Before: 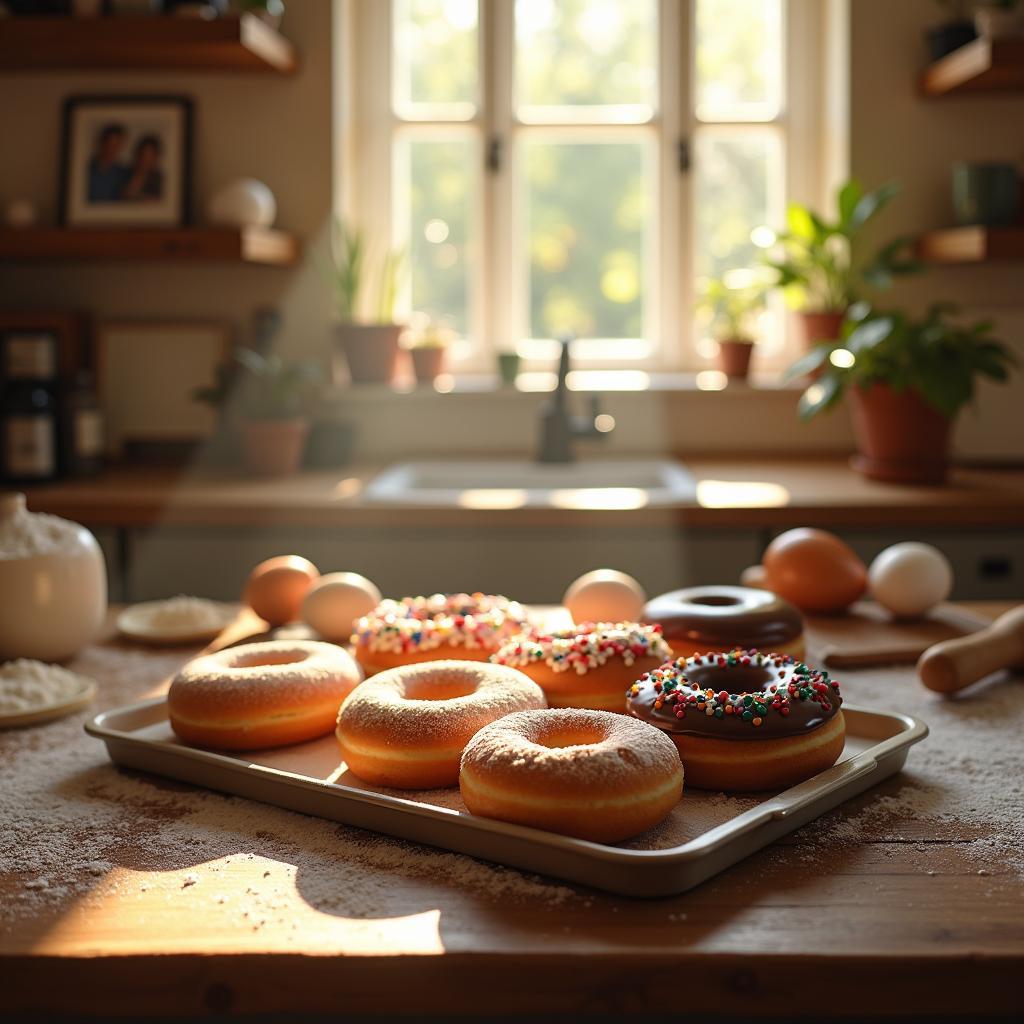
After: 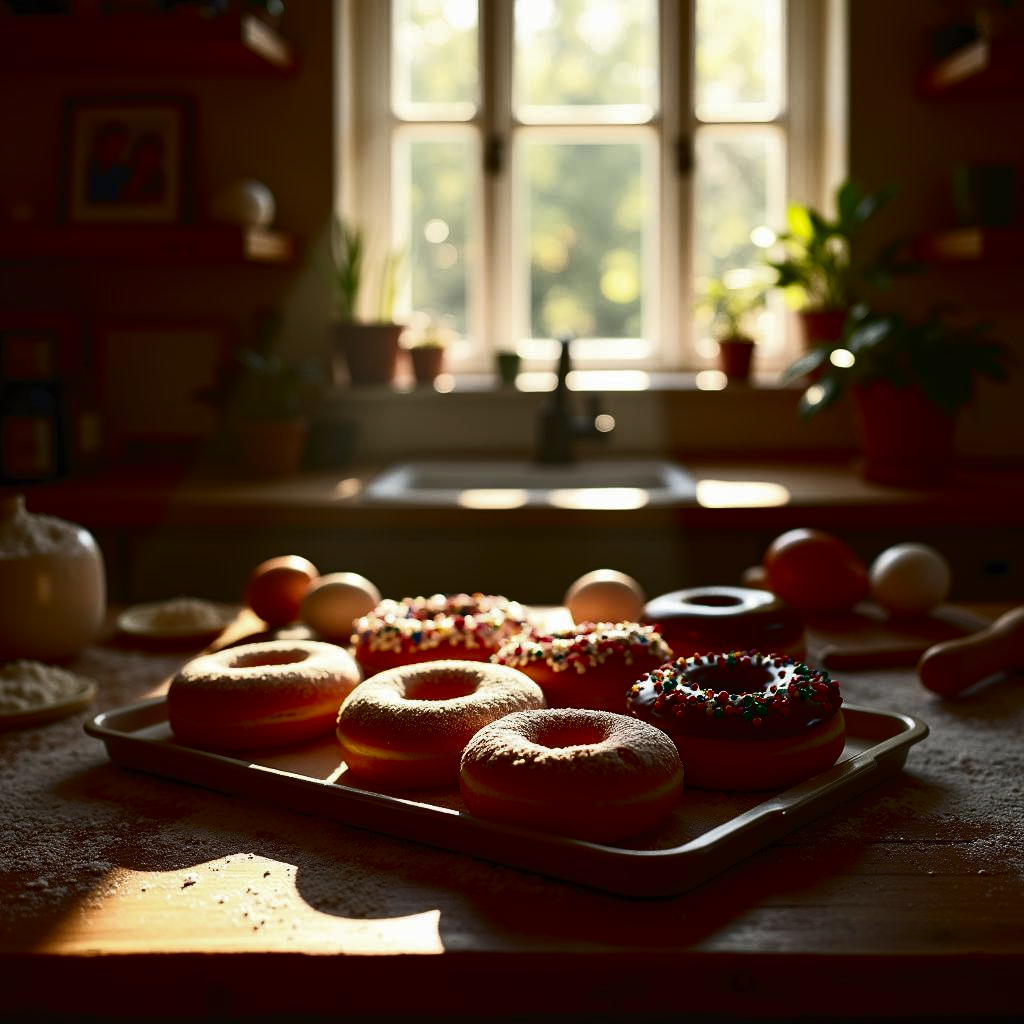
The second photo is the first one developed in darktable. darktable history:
tone curve: curves: ch0 [(0, 0) (0.003, 0.023) (0.011, 0.024) (0.025, 0.026) (0.044, 0.035) (0.069, 0.05) (0.1, 0.071) (0.136, 0.098) (0.177, 0.135) (0.224, 0.172) (0.277, 0.227) (0.335, 0.296) (0.399, 0.372) (0.468, 0.462) (0.543, 0.58) (0.623, 0.697) (0.709, 0.789) (0.801, 0.86) (0.898, 0.918) (1, 1)], color space Lab, independent channels, preserve colors none
contrast brightness saturation: brightness -0.505
